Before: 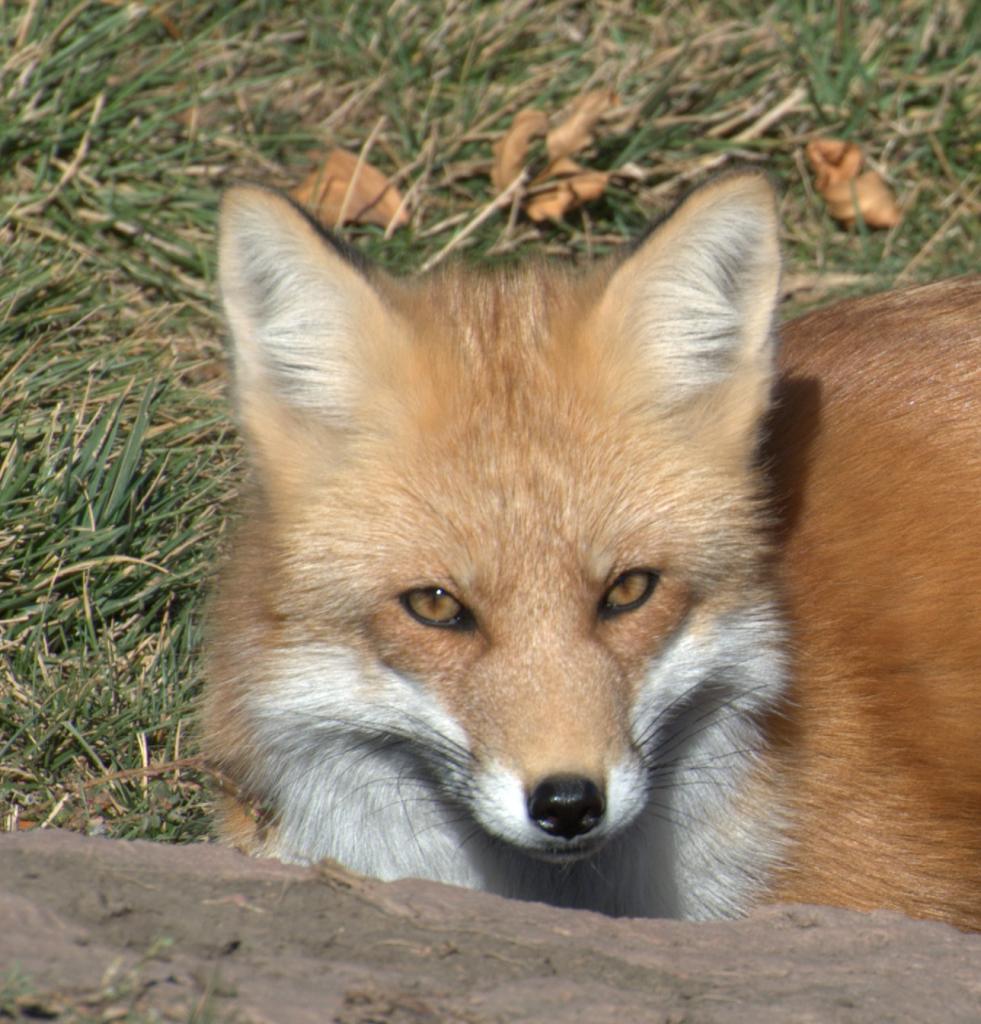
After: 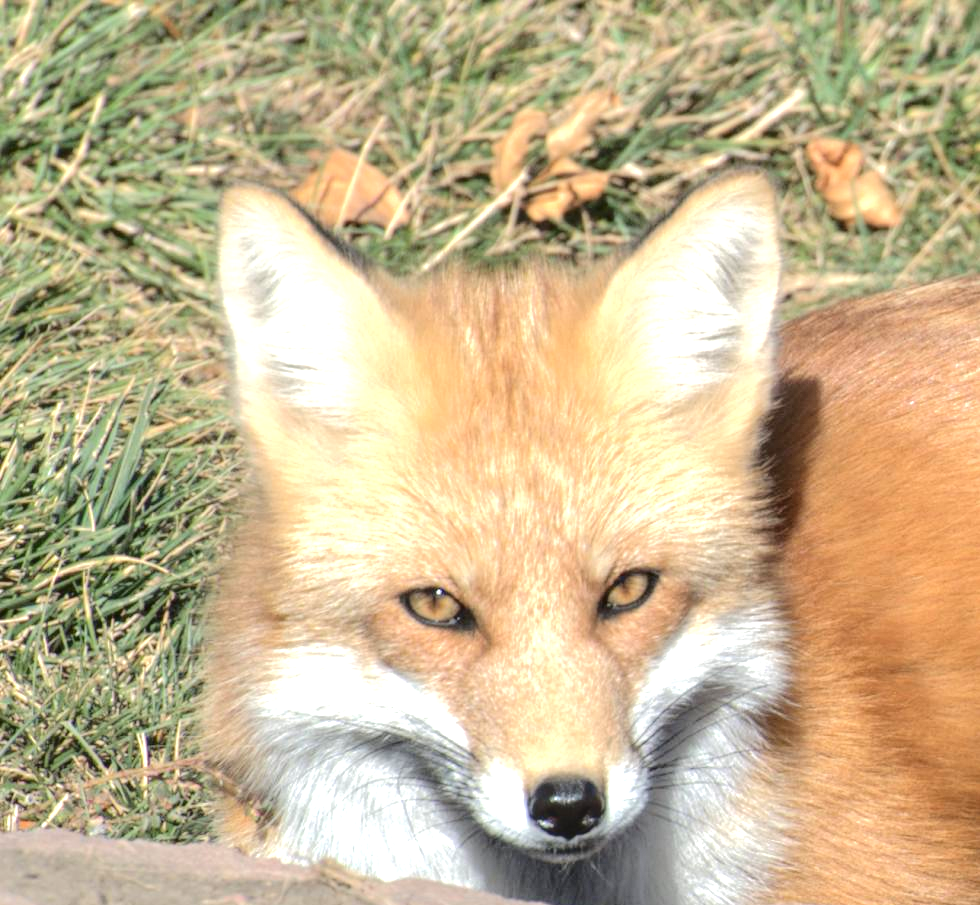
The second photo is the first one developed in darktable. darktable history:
tone curve: curves: ch0 [(0, 0) (0.003, 0.064) (0.011, 0.065) (0.025, 0.061) (0.044, 0.068) (0.069, 0.083) (0.1, 0.102) (0.136, 0.126) (0.177, 0.172) (0.224, 0.225) (0.277, 0.306) (0.335, 0.397) (0.399, 0.483) (0.468, 0.56) (0.543, 0.634) (0.623, 0.708) (0.709, 0.77) (0.801, 0.832) (0.898, 0.899) (1, 1)], color space Lab, independent channels, preserve colors none
crop and rotate: top 0%, bottom 11.573%
local contrast: on, module defaults
exposure: black level correction 0, exposure 0.949 EV, compensate highlight preservation false
